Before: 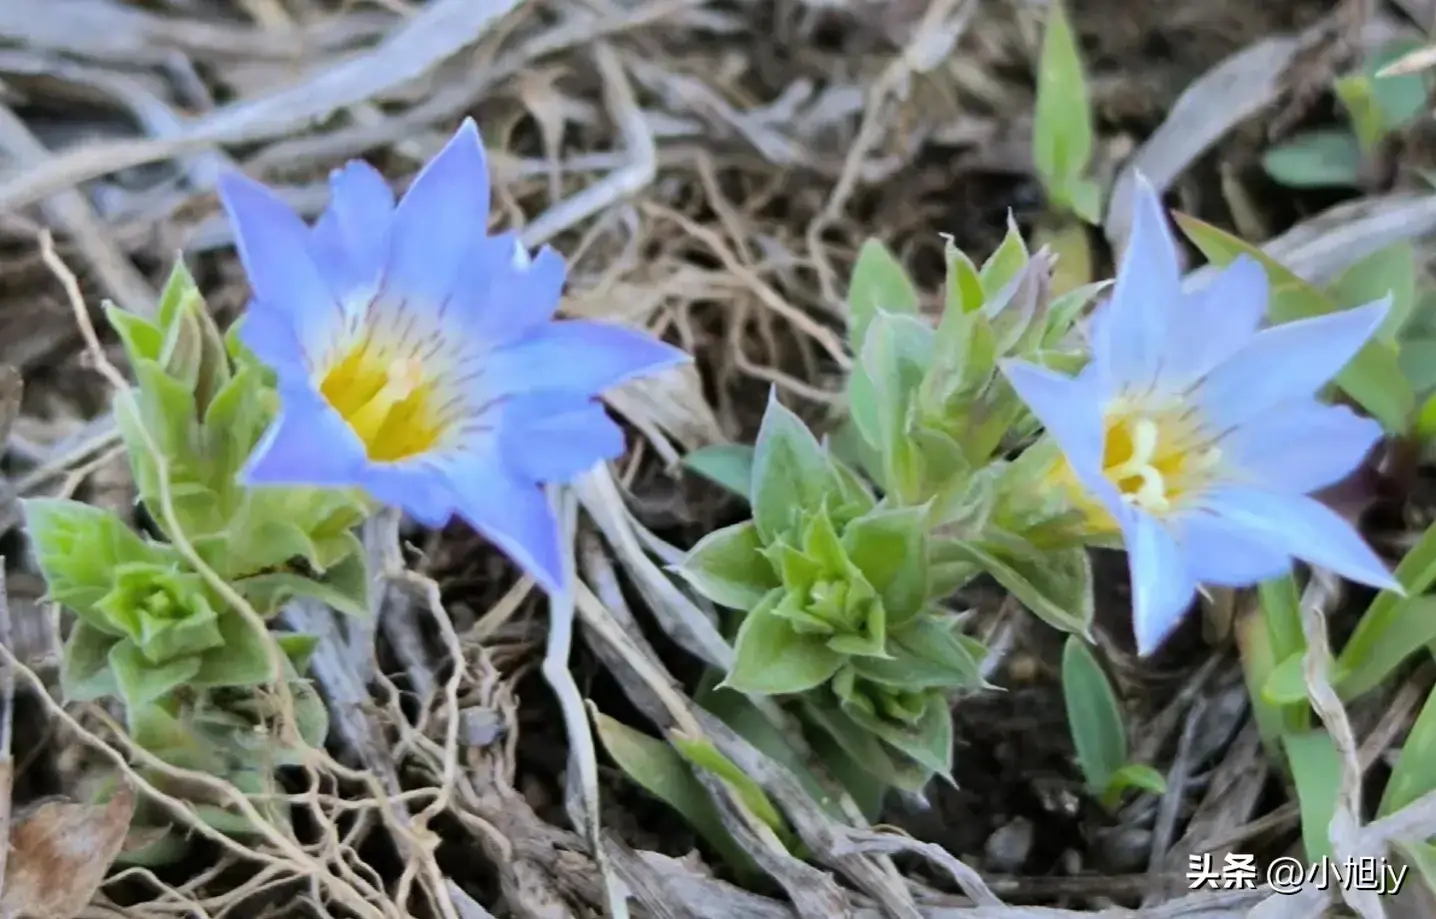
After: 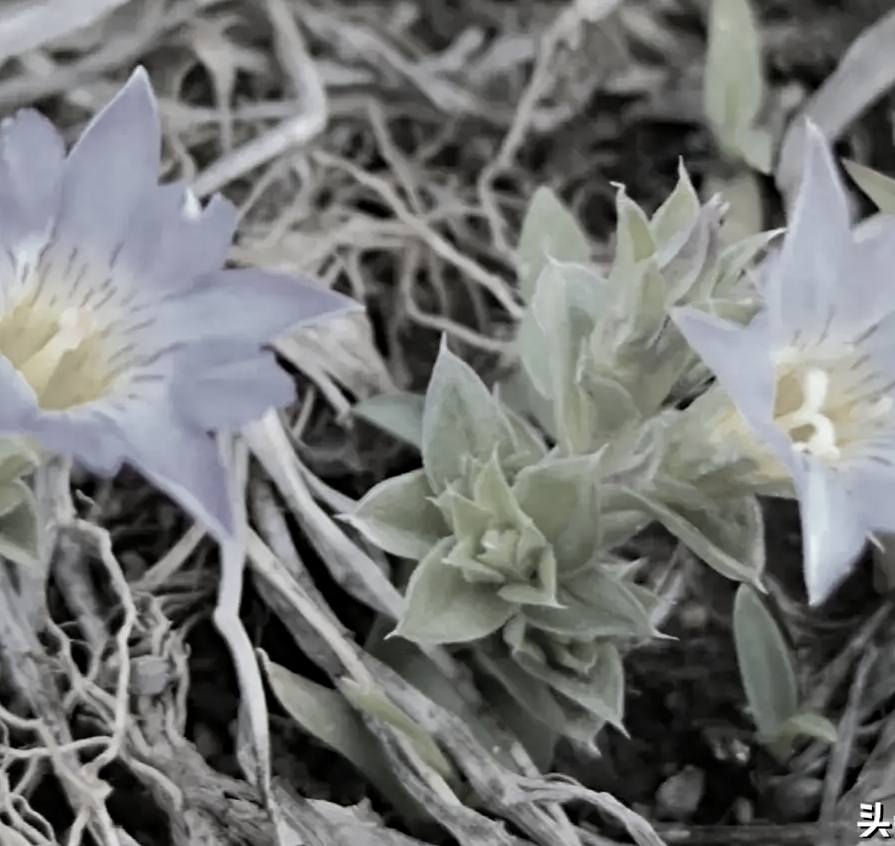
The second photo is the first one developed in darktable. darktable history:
haze removal: compatibility mode true, adaptive false
shadows and highlights: radius 337.17, shadows 29.01, soften with gaussian
color correction: saturation 0.2
crop and rotate: left 22.918%, top 5.629%, right 14.711%, bottom 2.247%
